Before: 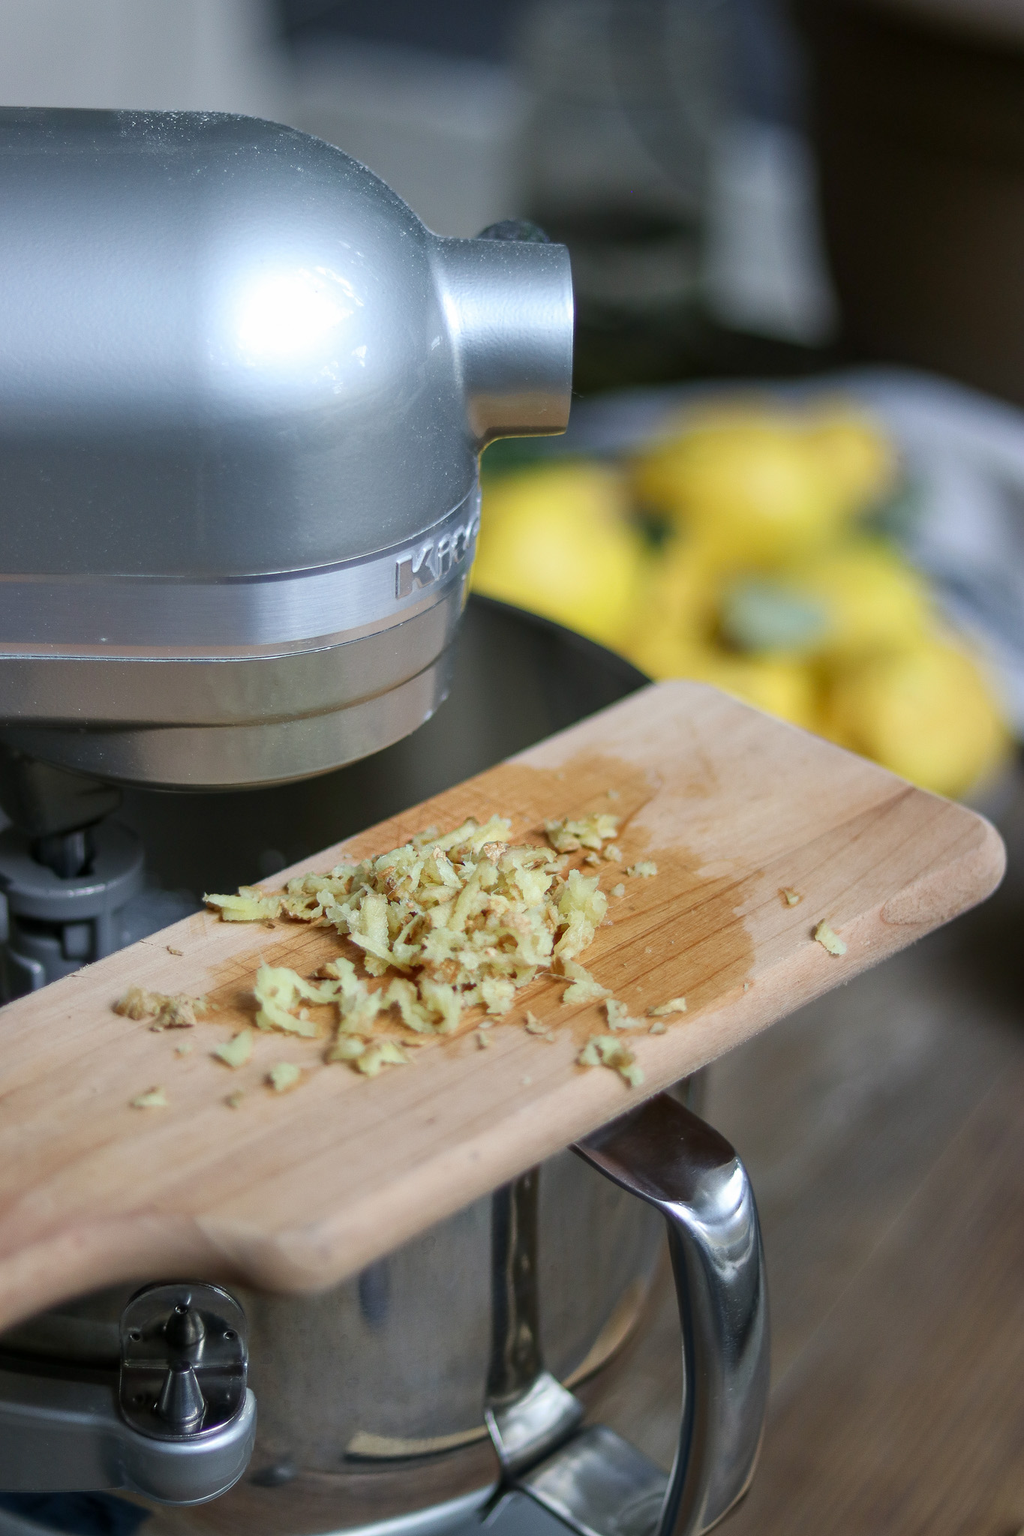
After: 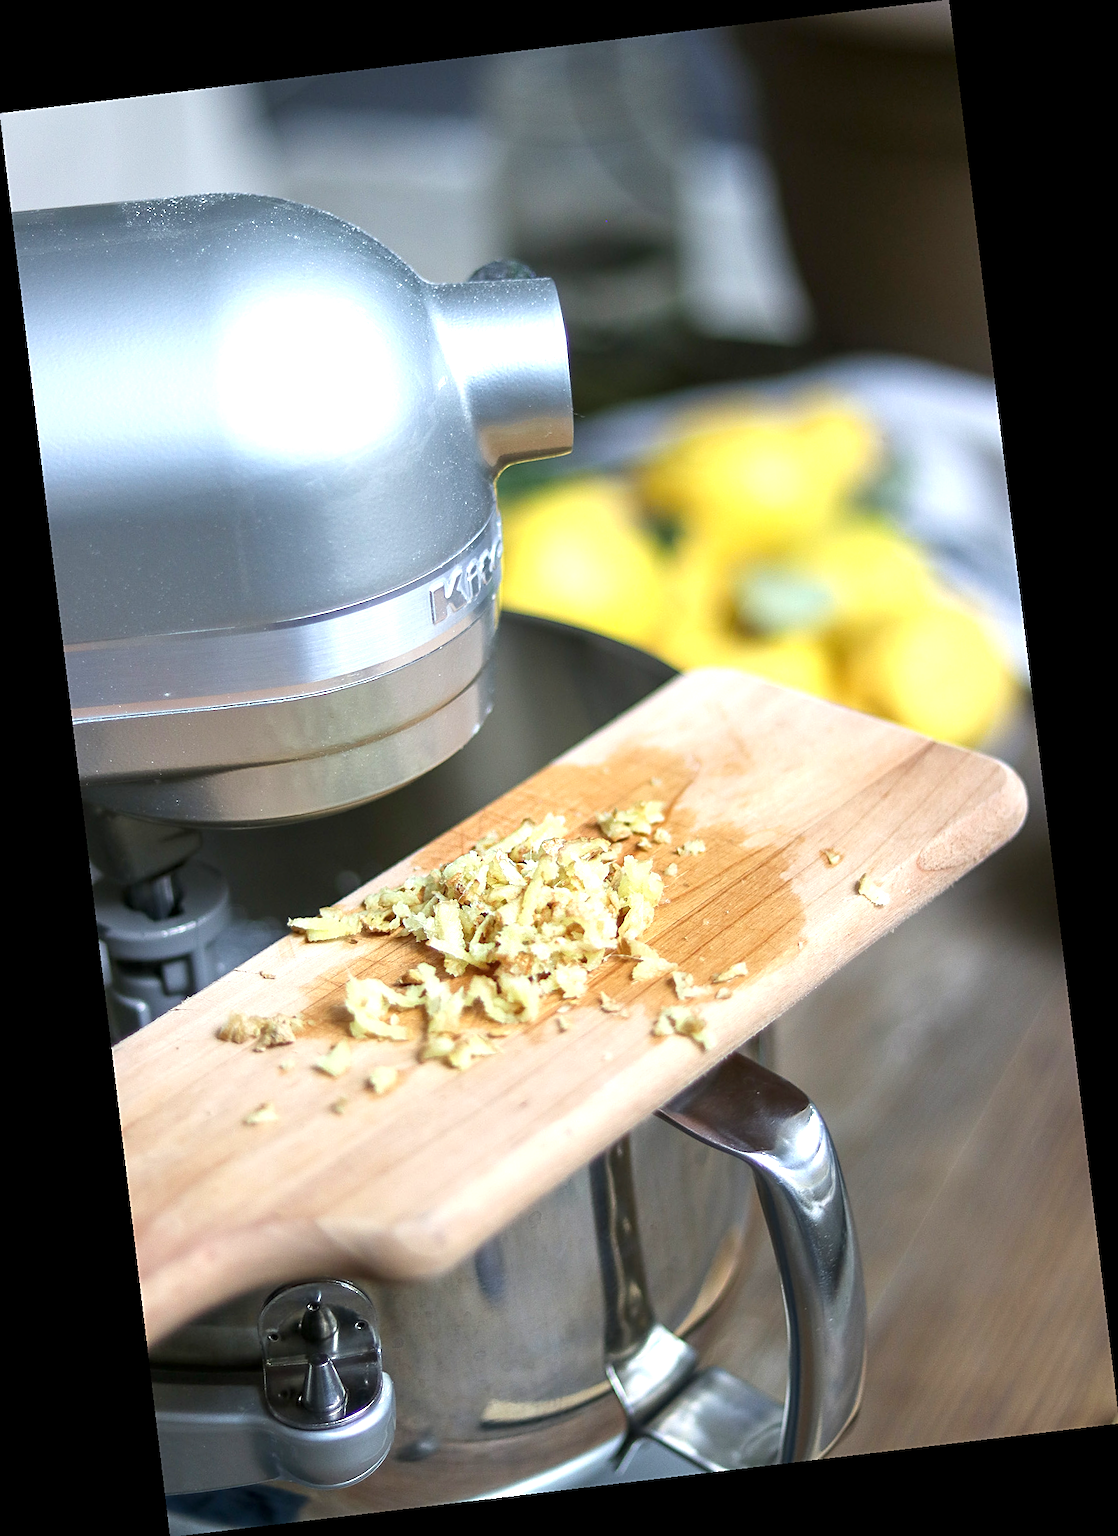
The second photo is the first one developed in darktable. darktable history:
rotate and perspective: rotation -6.83°, automatic cropping off
exposure: exposure 1 EV, compensate highlight preservation false
color balance rgb: on, module defaults
local contrast: mode bilateral grid, contrast 20, coarseness 50, detail 102%, midtone range 0.2
sharpen: on, module defaults
